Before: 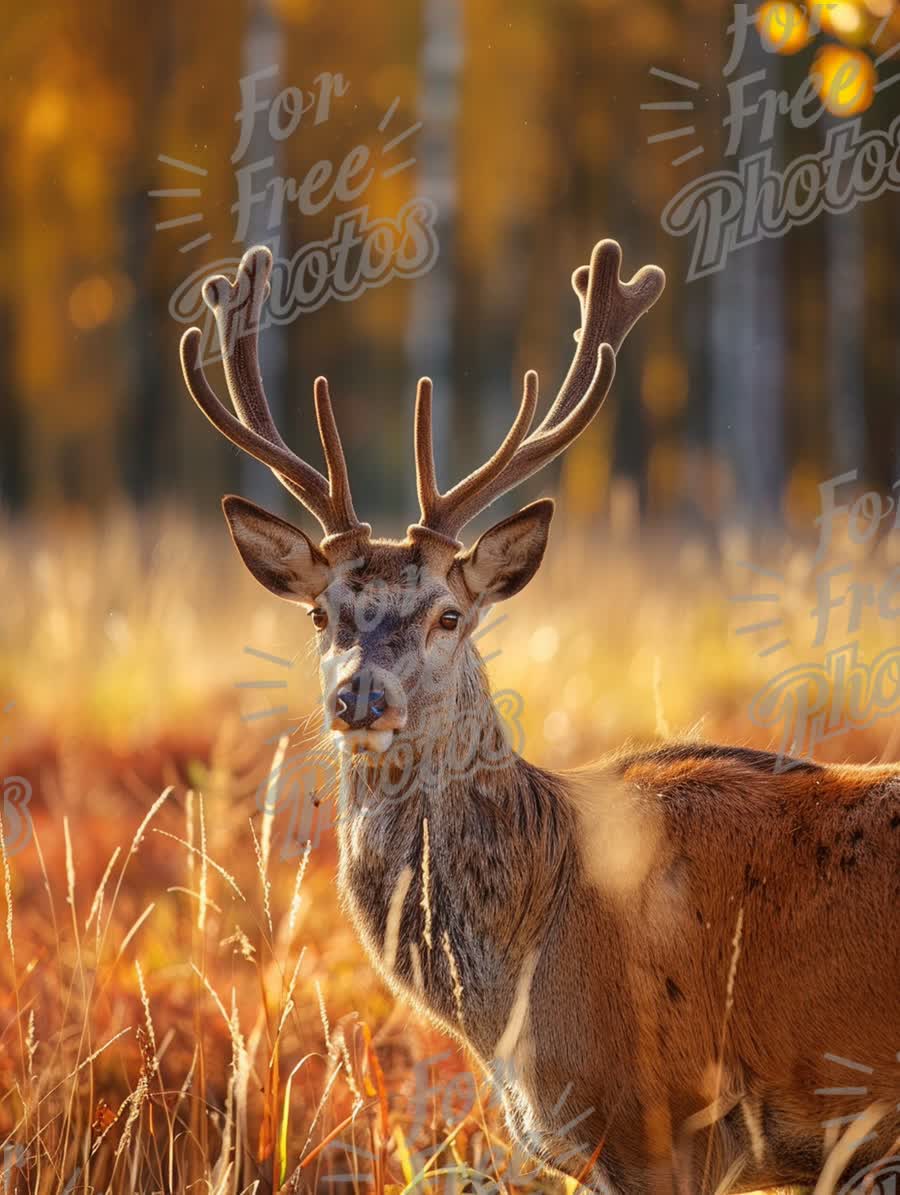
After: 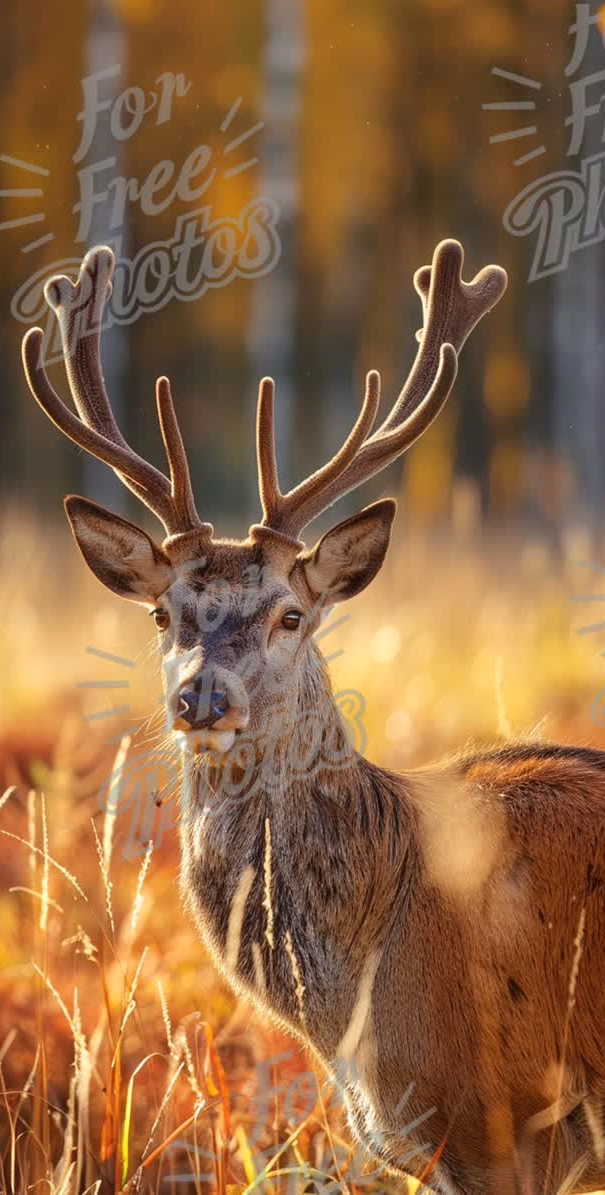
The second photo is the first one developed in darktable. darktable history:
crop and rotate: left 17.649%, right 15.09%
exposure: exposure 0.081 EV, compensate exposure bias true, compensate highlight preservation false
